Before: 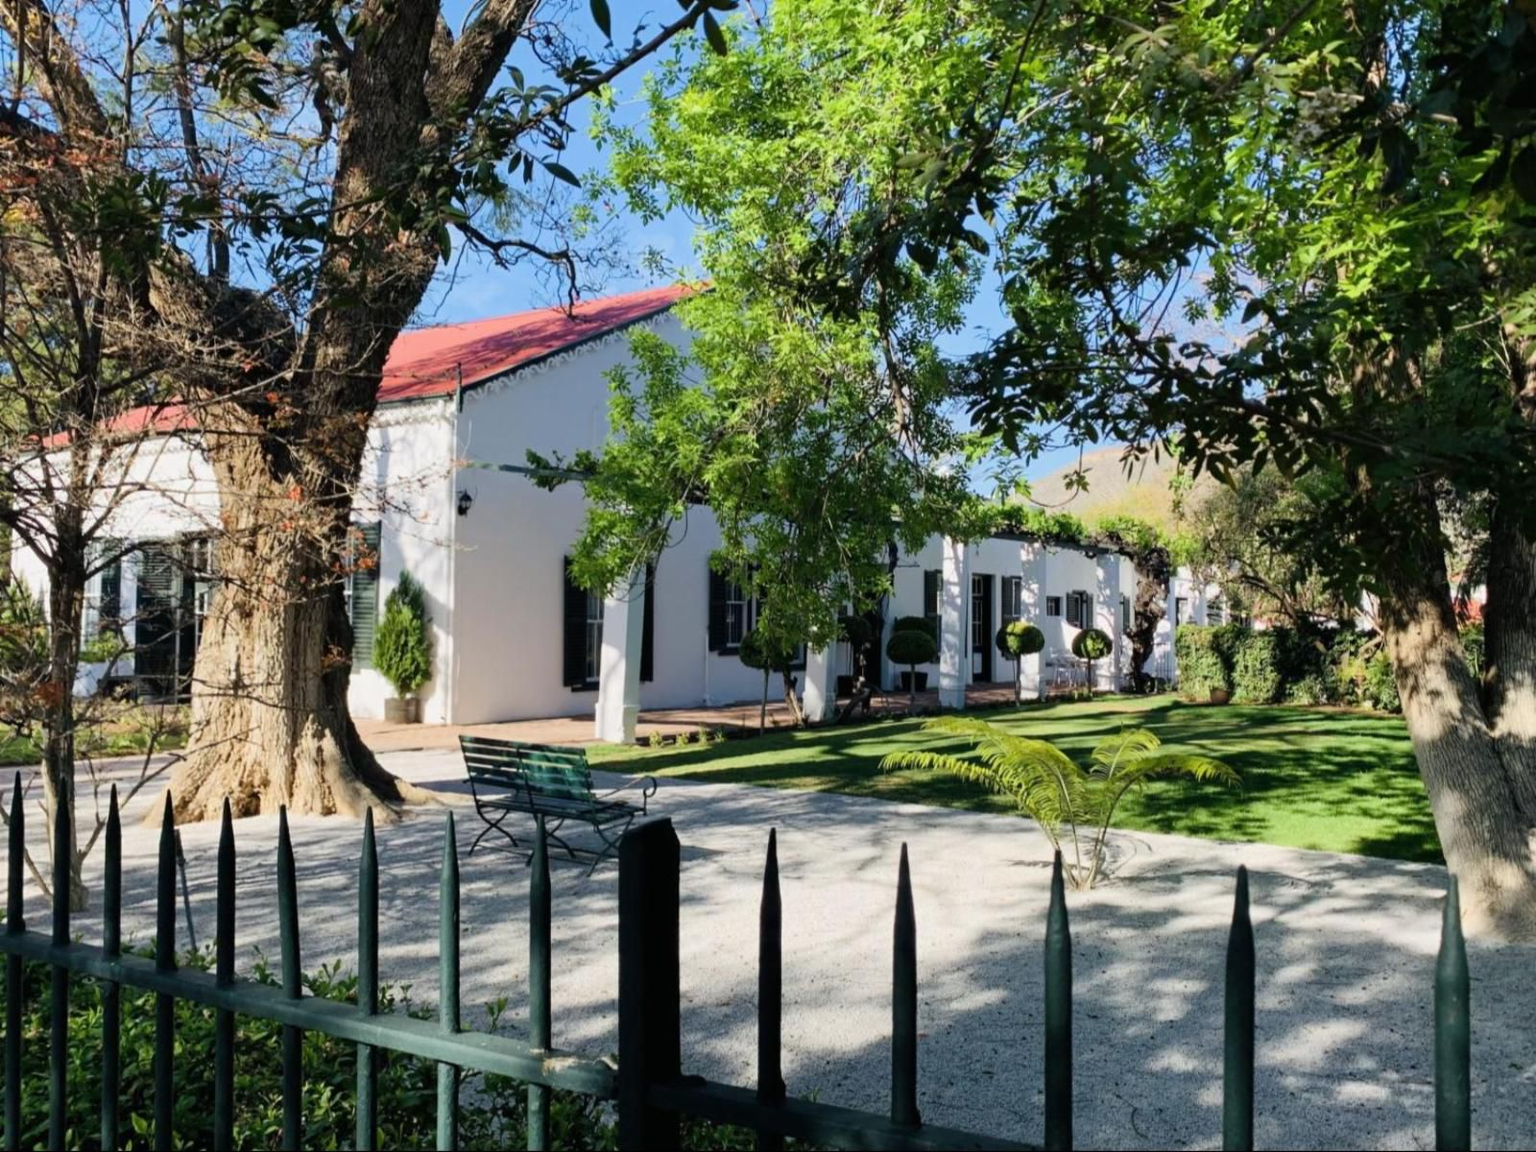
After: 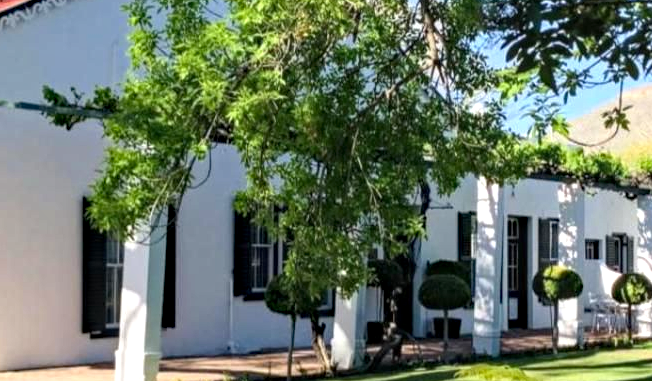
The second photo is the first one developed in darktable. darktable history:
haze removal: compatibility mode true, adaptive false
local contrast: on, module defaults
crop: left 31.612%, top 31.875%, right 27.606%, bottom 36.333%
exposure: black level correction 0, exposure 0.499 EV, compensate exposure bias true, compensate highlight preservation false
